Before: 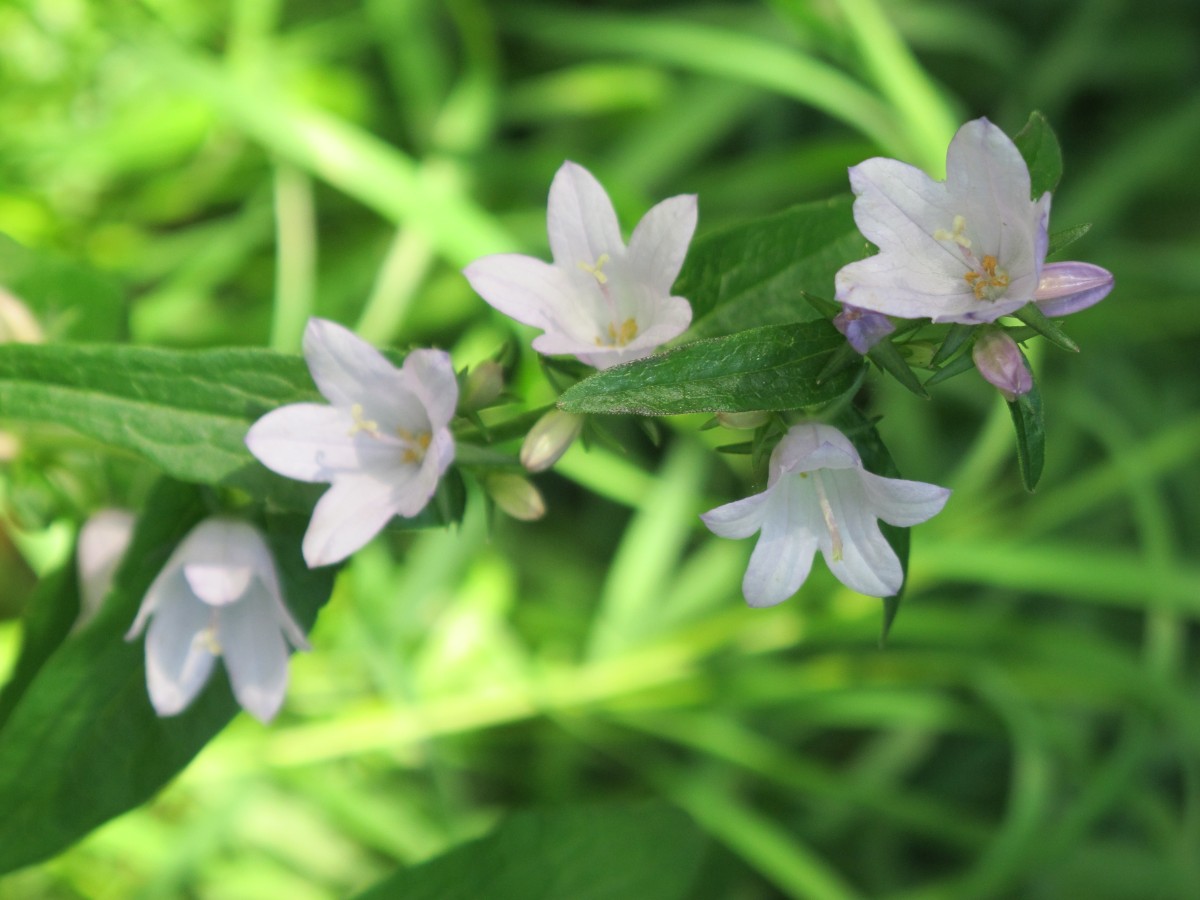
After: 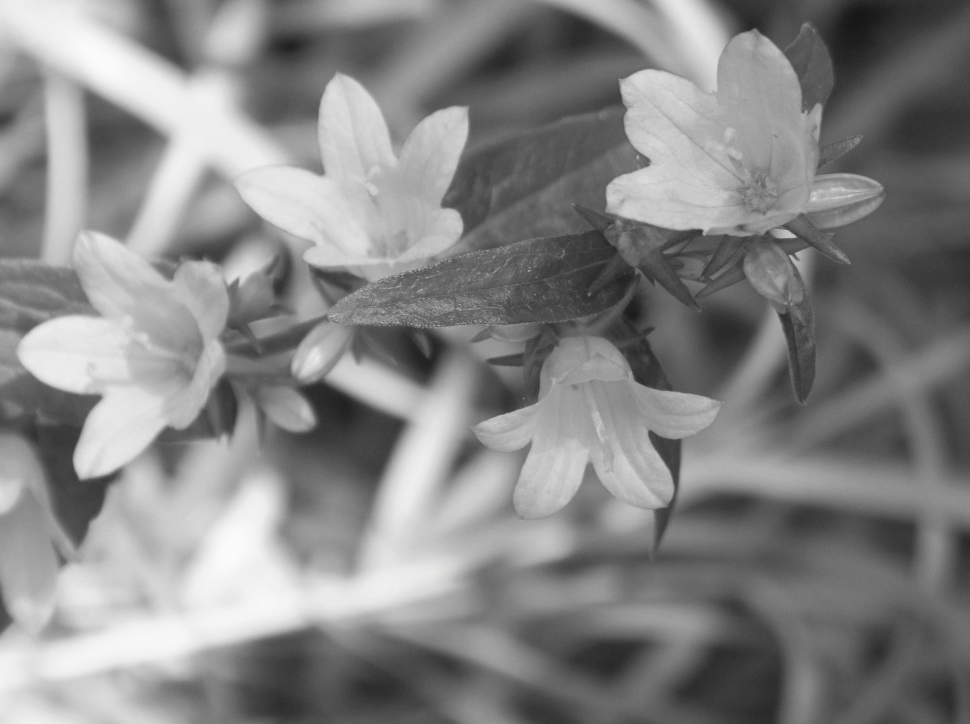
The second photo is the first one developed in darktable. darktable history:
crop: left 19.085%, top 9.826%, bottom 9.64%
contrast brightness saturation: saturation -0.998
